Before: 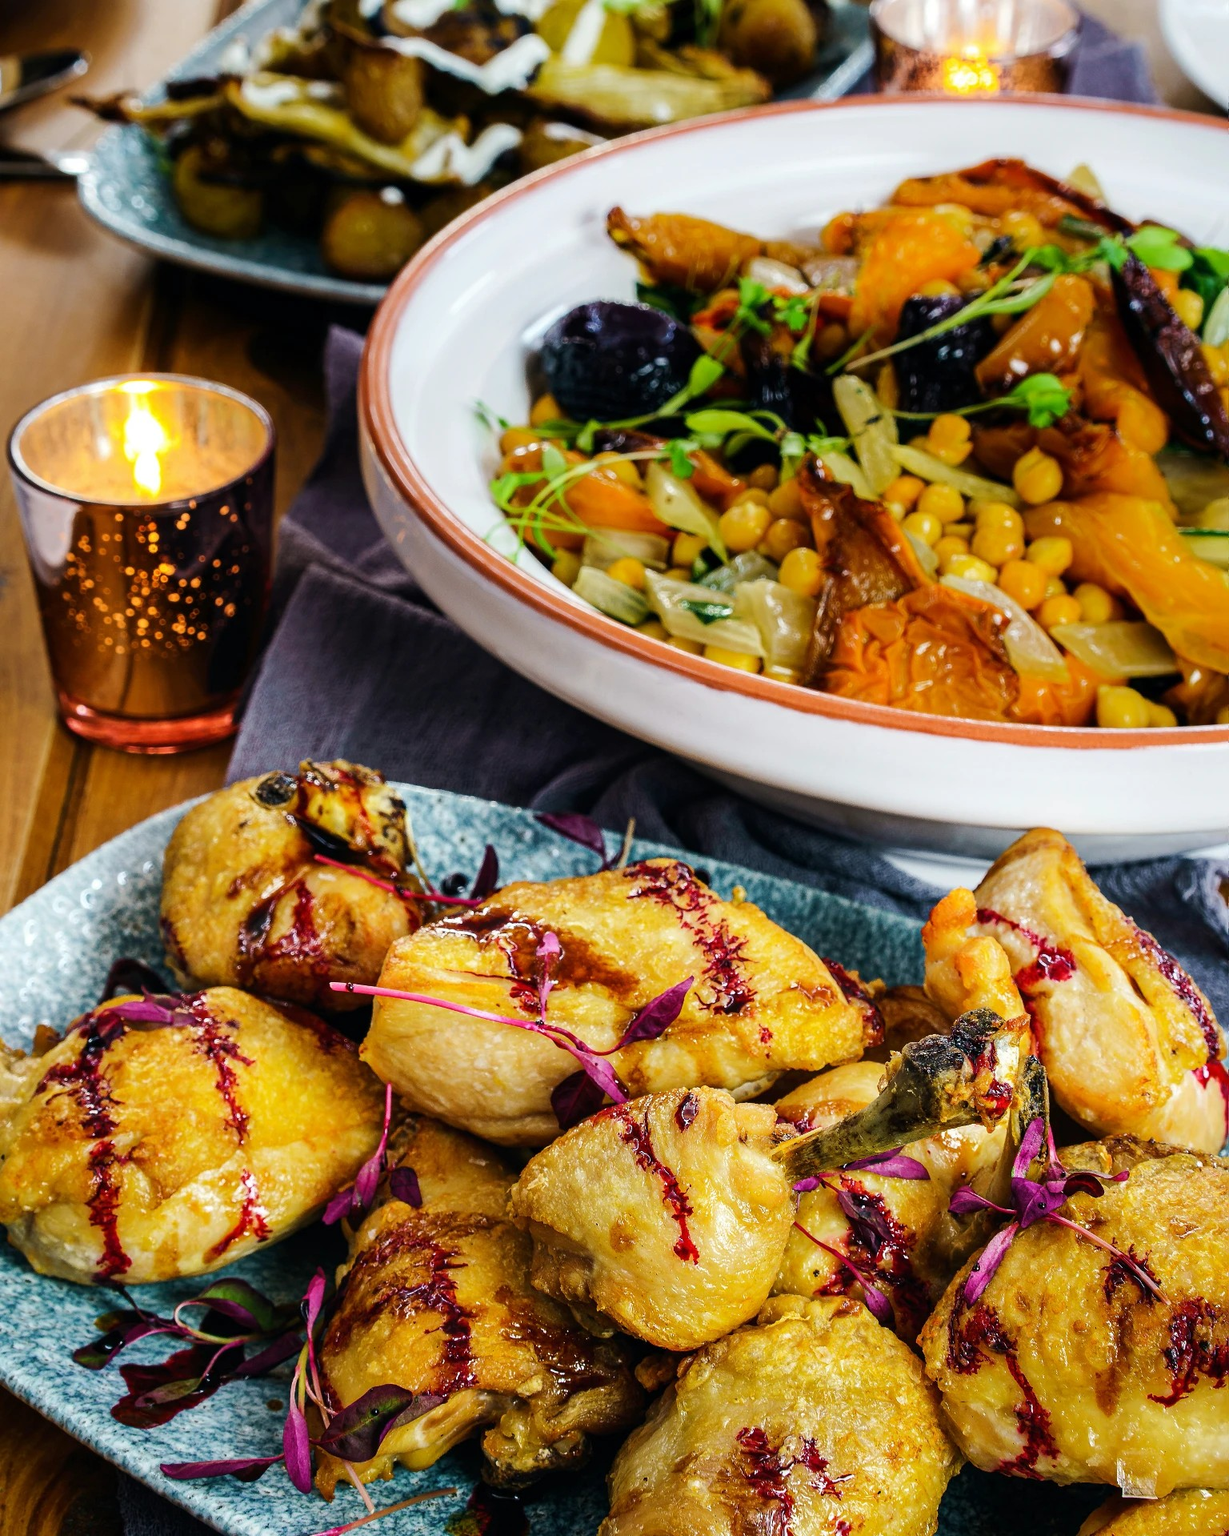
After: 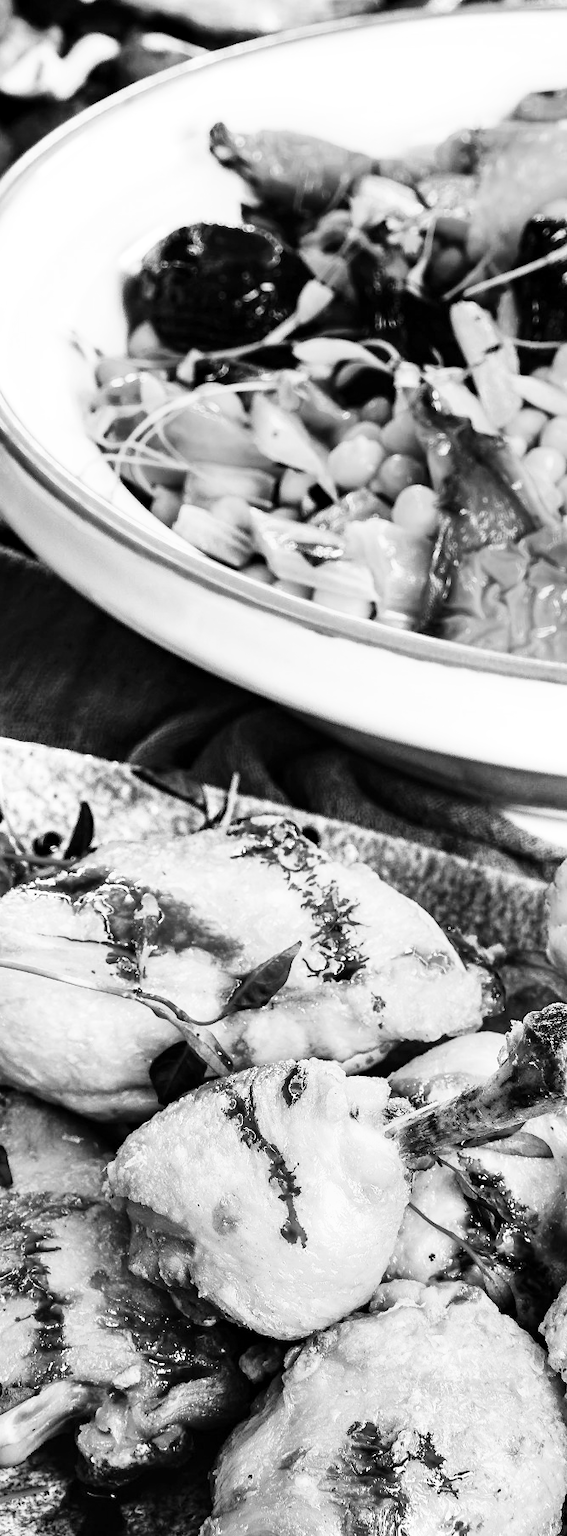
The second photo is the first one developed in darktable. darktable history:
crop: left 33.452%, top 6.025%, right 23.155%
monochrome: on, module defaults
base curve: curves: ch0 [(0, 0) (0.028, 0.03) (0.105, 0.232) (0.387, 0.748) (0.754, 0.968) (1, 1)], fusion 1, exposure shift 0.576, preserve colors none
shadows and highlights: low approximation 0.01, soften with gaussian
